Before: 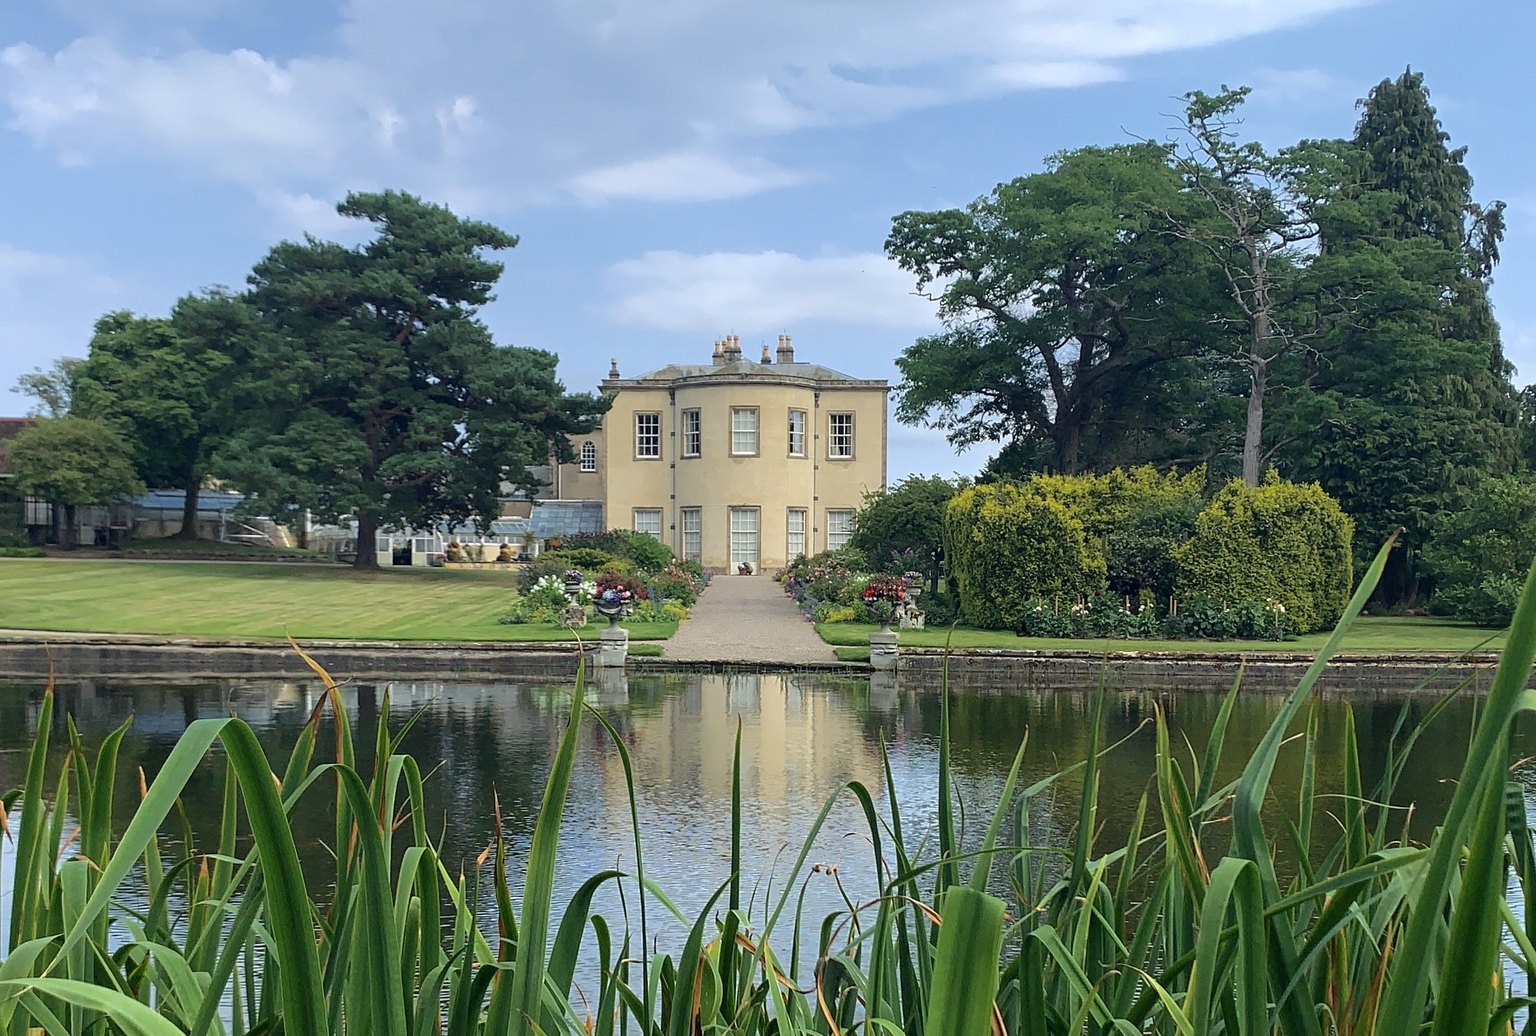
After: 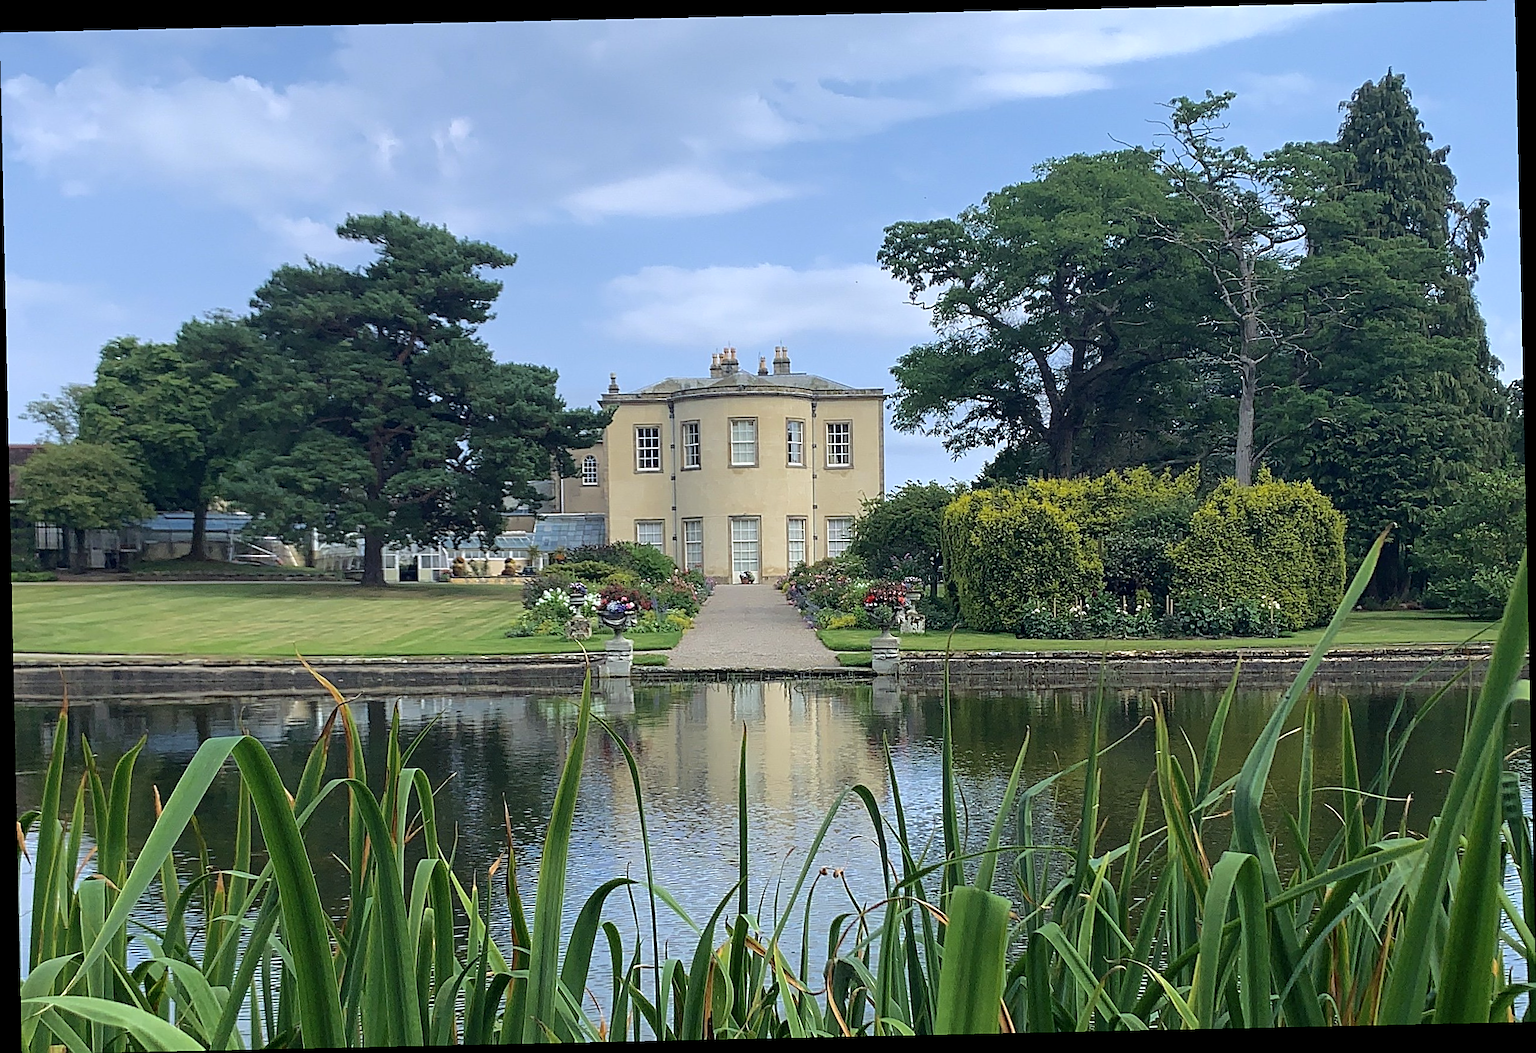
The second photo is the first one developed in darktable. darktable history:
sharpen: on, module defaults
white balance: red 0.98, blue 1.034
rotate and perspective: rotation -1.24°, automatic cropping off
